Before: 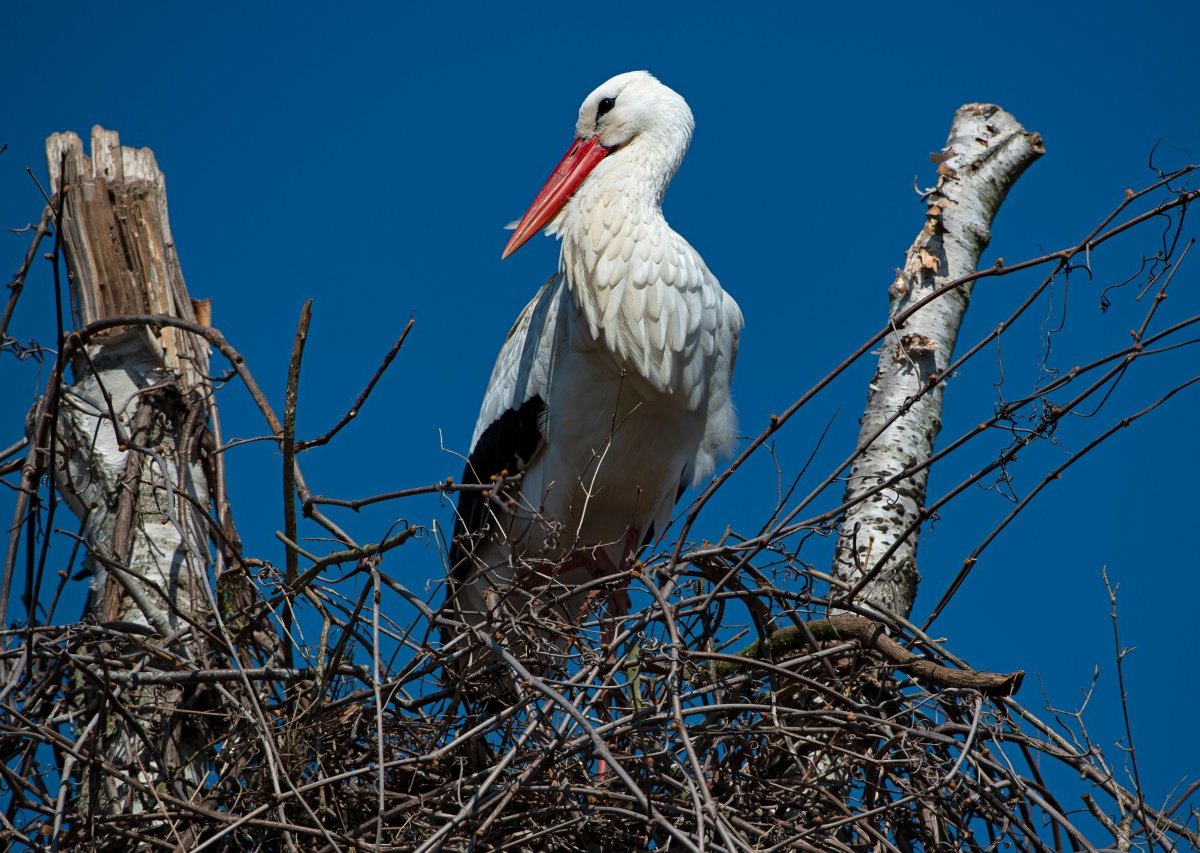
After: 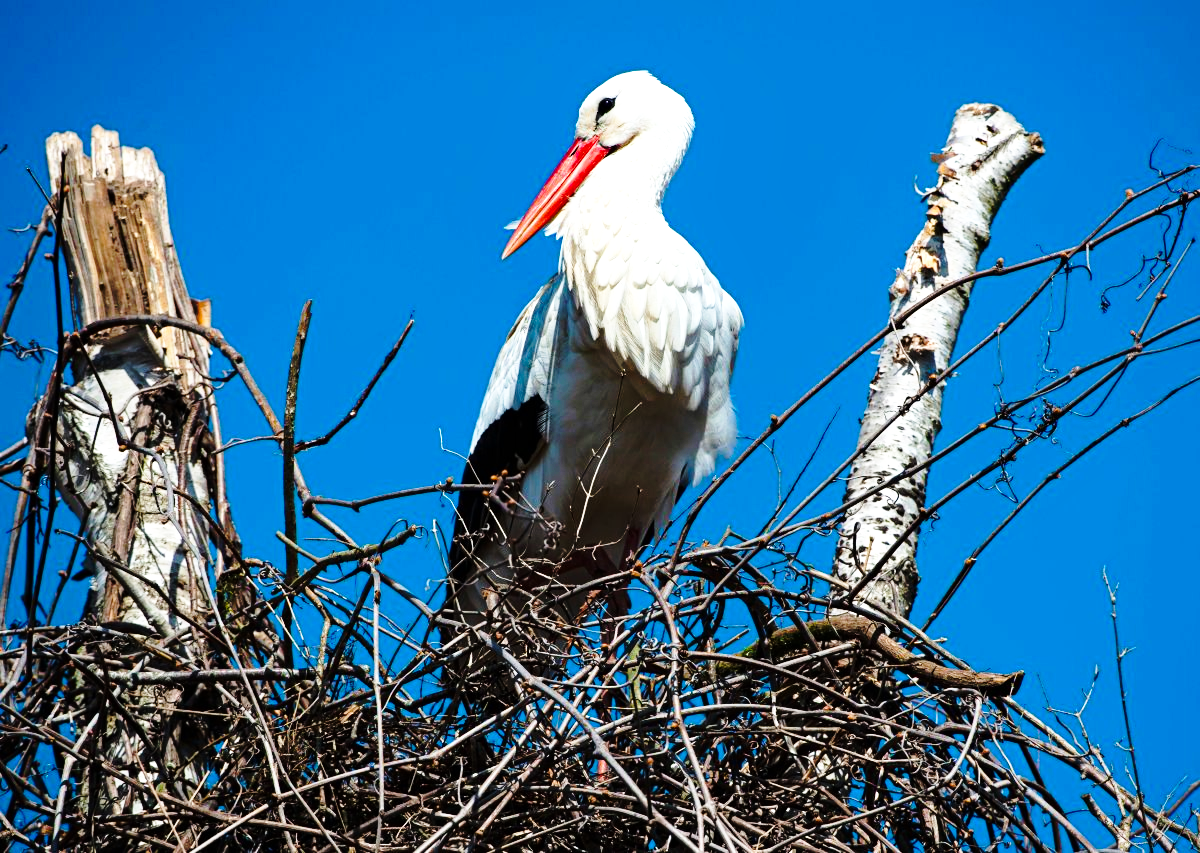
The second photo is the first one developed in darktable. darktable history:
tone equalizer: -8 EV -0.746 EV, -7 EV -0.692 EV, -6 EV -0.578 EV, -5 EV -0.395 EV, -3 EV 0.383 EV, -2 EV 0.6 EV, -1 EV 0.693 EV, +0 EV 0.78 EV
base curve: curves: ch0 [(0, 0) (0.036, 0.037) (0.121, 0.228) (0.46, 0.76) (0.859, 0.983) (1, 1)], preserve colors none
color balance rgb: linear chroma grading › global chroma 15.316%, perceptual saturation grading › global saturation 0.365%, global vibrance 9.256%
